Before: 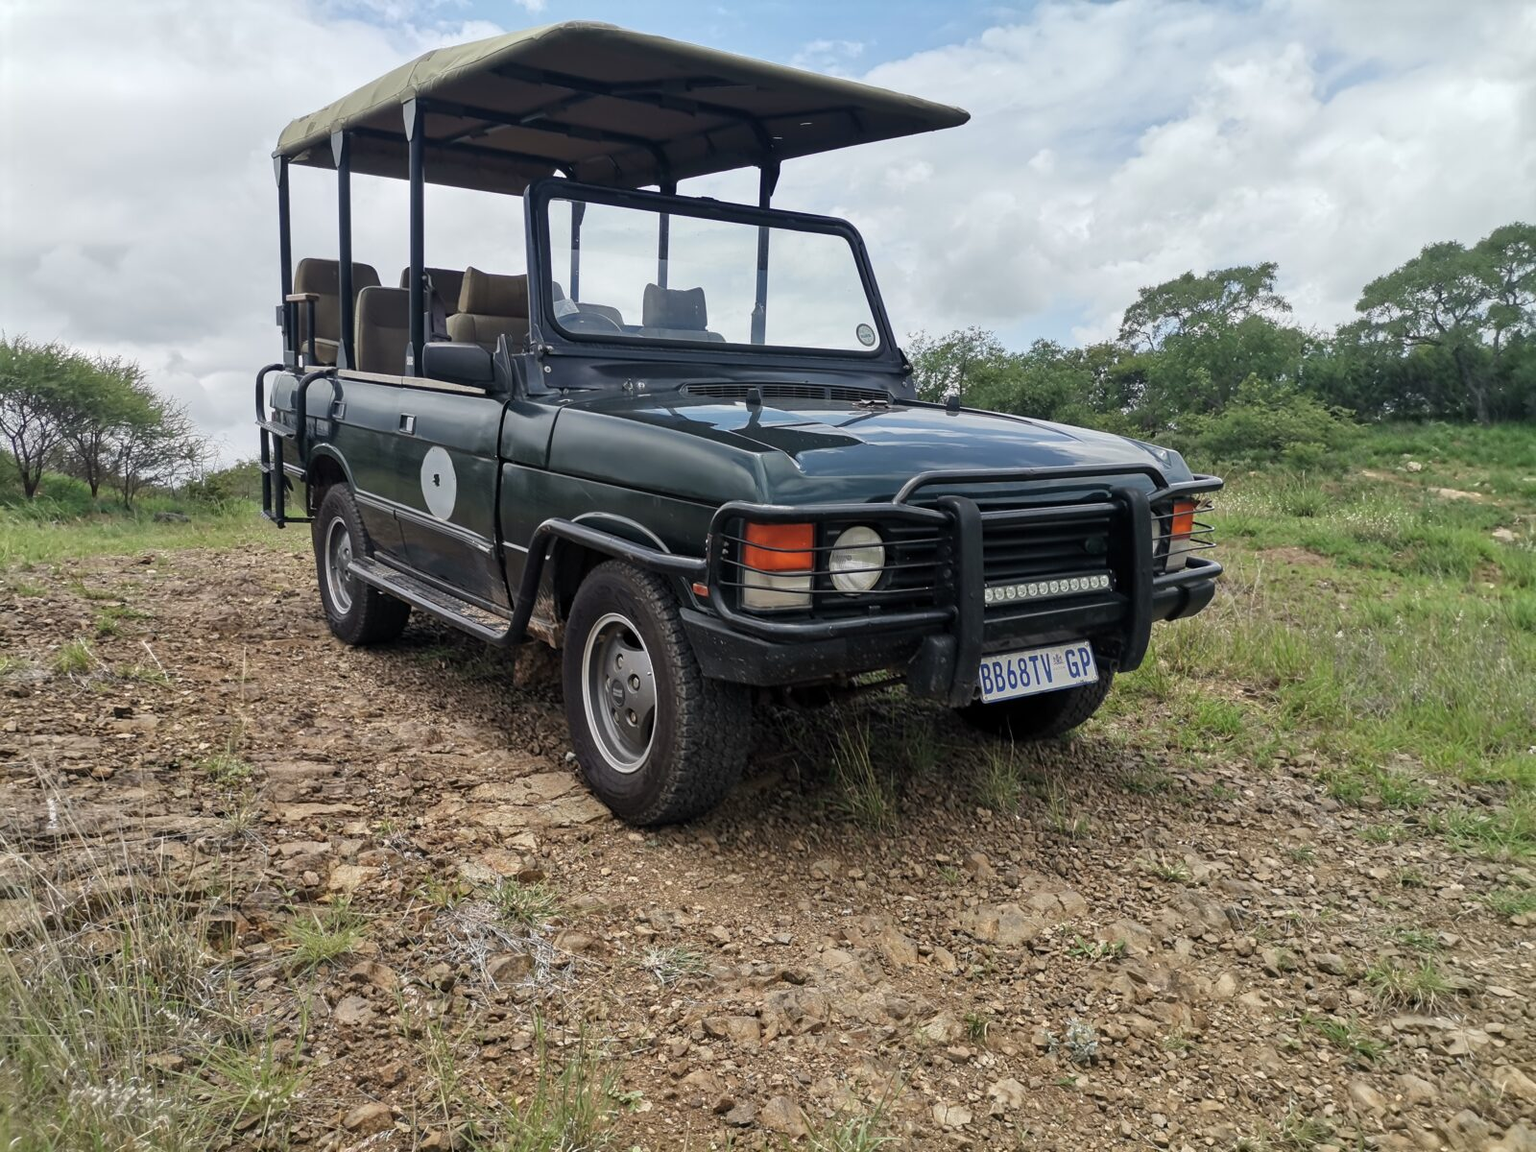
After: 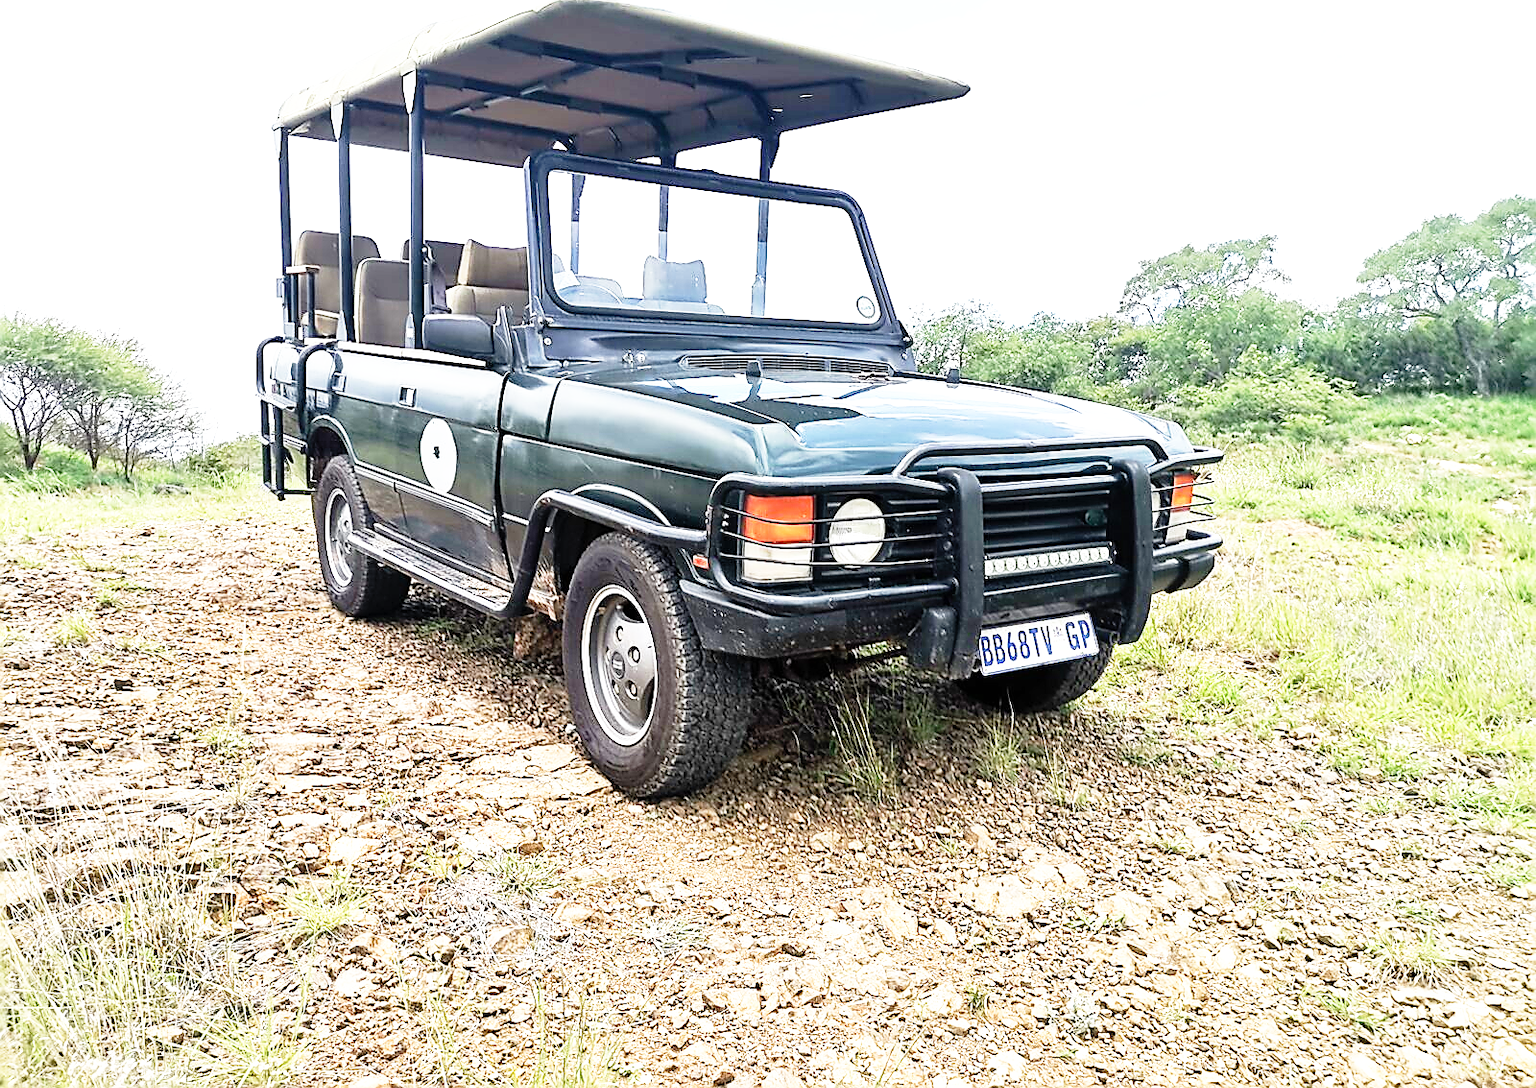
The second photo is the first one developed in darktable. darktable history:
sharpen: radius 1.4, amount 1.25, threshold 0.7
crop and rotate: top 2.479%, bottom 3.018%
base curve: curves: ch0 [(0, 0) (0.012, 0.01) (0.073, 0.168) (0.31, 0.711) (0.645, 0.957) (1, 1)], preserve colors none
rotate and perspective: automatic cropping off
exposure: black level correction 0, exposure 1.2 EV, compensate exposure bias true, compensate highlight preservation false
